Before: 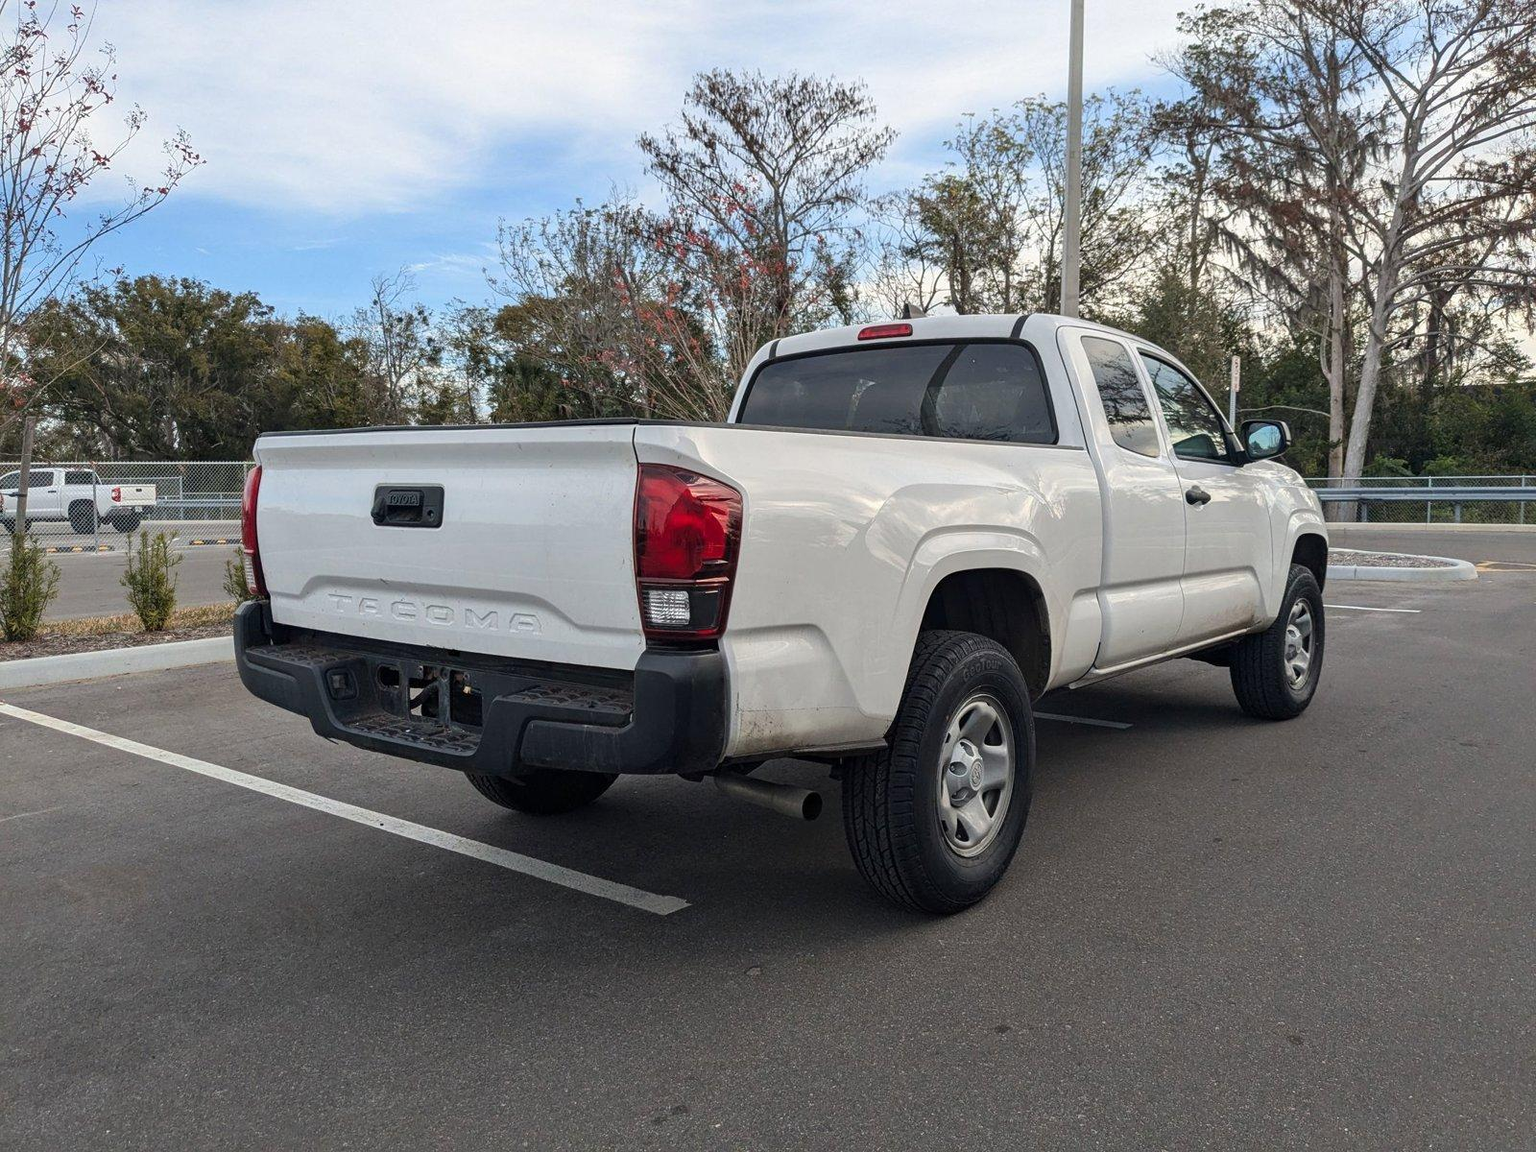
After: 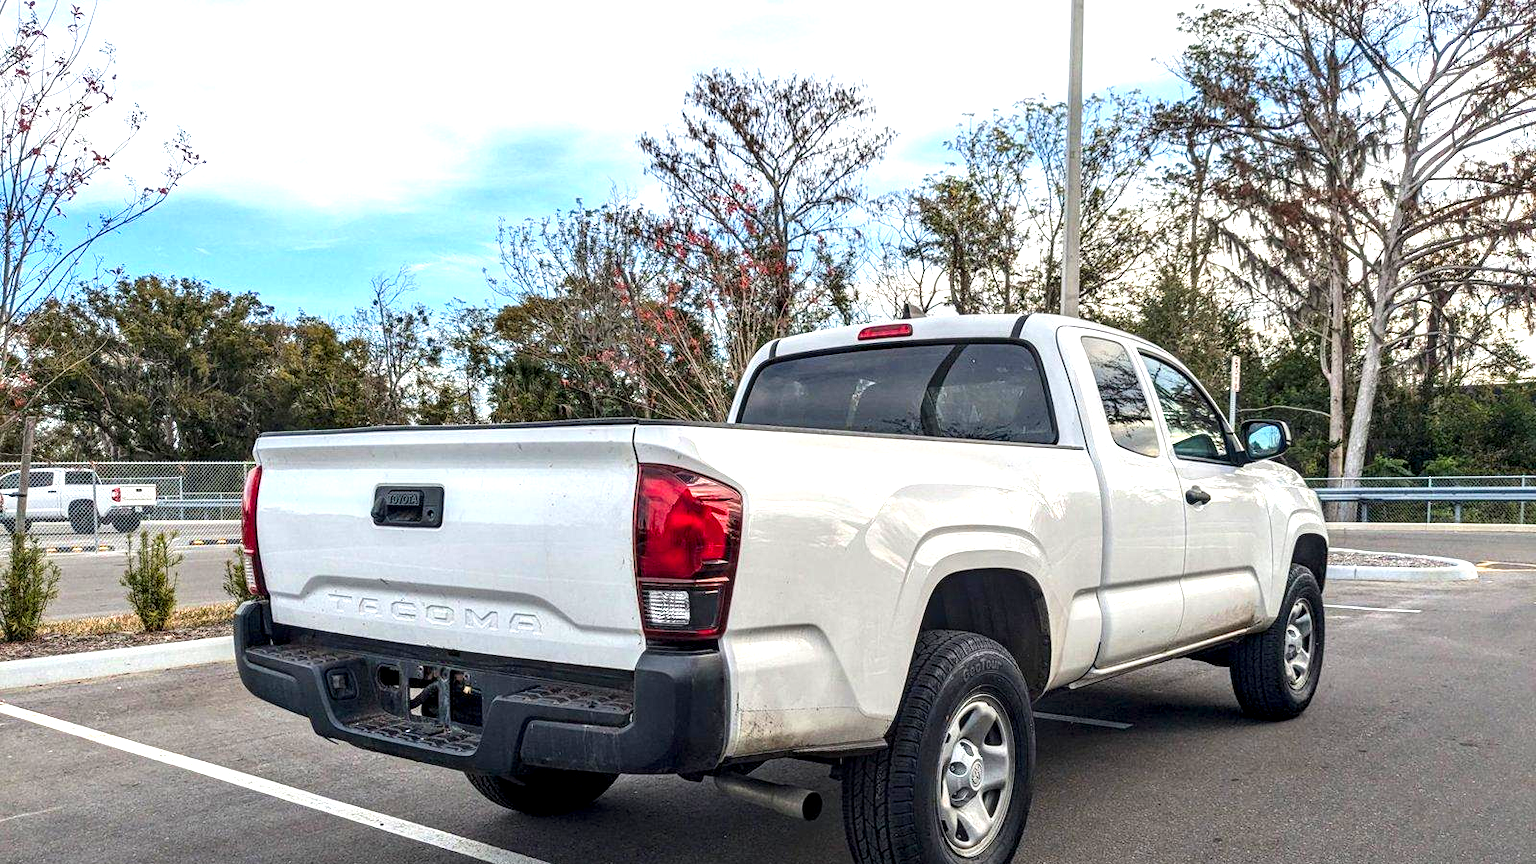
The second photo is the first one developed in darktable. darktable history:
contrast brightness saturation: contrast 0.09, saturation 0.28
rotate and perspective: automatic cropping original format, crop left 0, crop top 0
exposure: black level correction 0, exposure 0.7 EV, compensate exposure bias true, compensate highlight preservation false
crop: bottom 24.988%
local contrast: detail 154%
